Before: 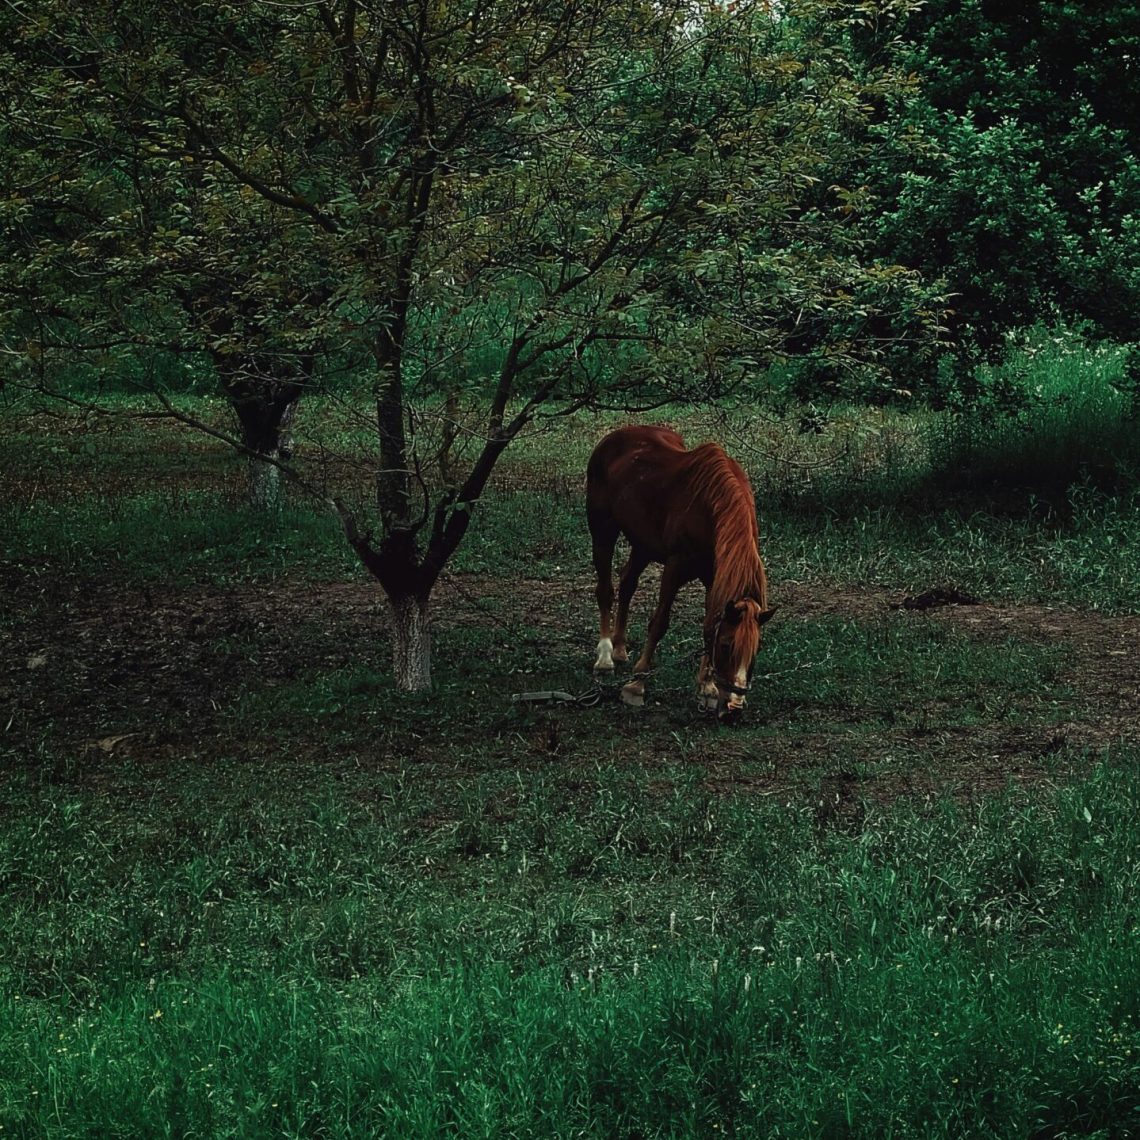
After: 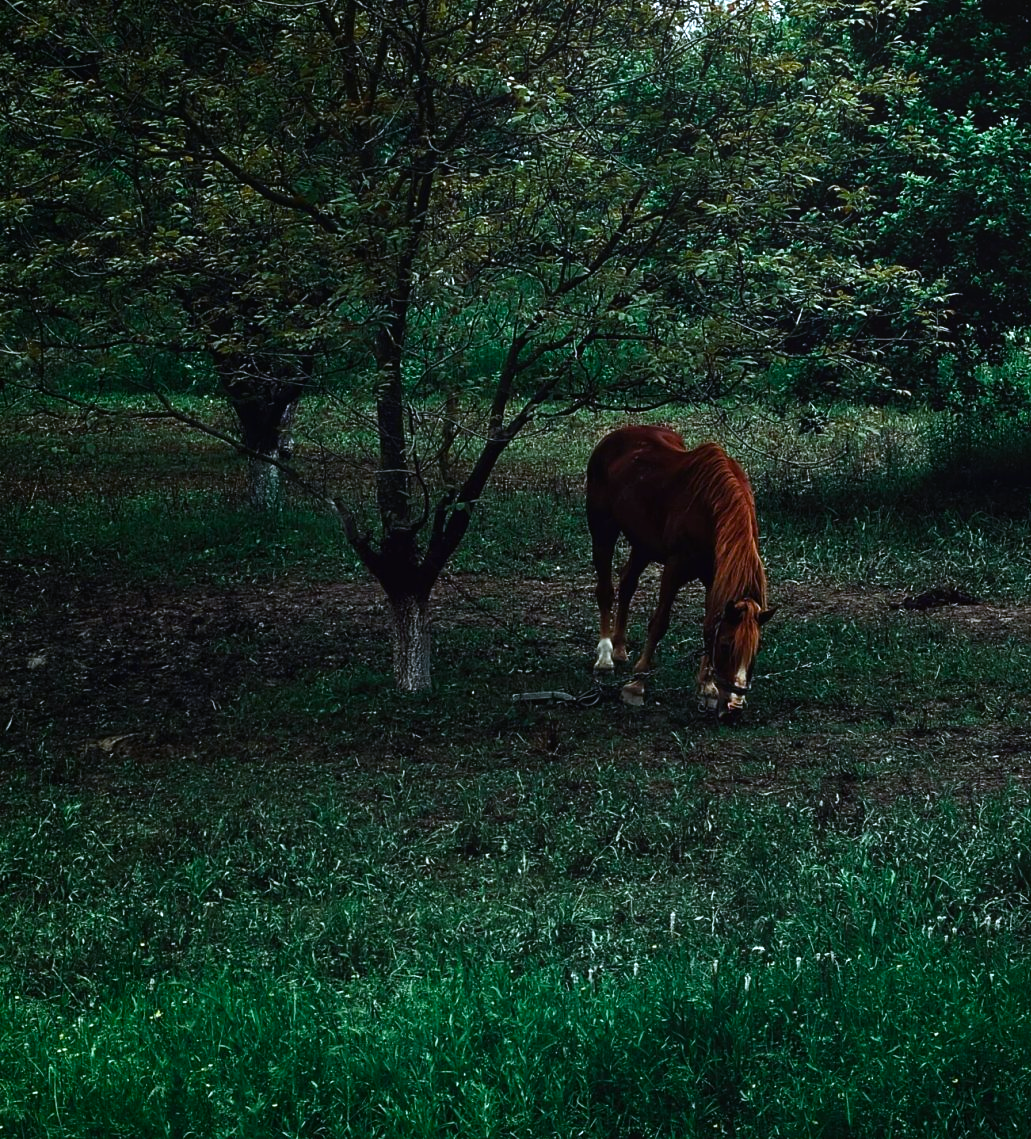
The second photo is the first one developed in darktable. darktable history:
tone equalizer: -8 EV -0.75 EV, -7 EV -0.7 EV, -6 EV -0.6 EV, -5 EV -0.4 EV, -3 EV 0.4 EV, -2 EV 0.6 EV, -1 EV 0.7 EV, +0 EV 0.75 EV, edges refinement/feathering 500, mask exposure compensation -1.57 EV, preserve details no
crop: right 9.509%, bottom 0.031%
bloom: on, module defaults
color balance rgb: perceptual saturation grading › global saturation 20%, perceptual saturation grading › highlights -25%, perceptual saturation grading › shadows 25%
white balance: red 0.948, green 1.02, blue 1.176
